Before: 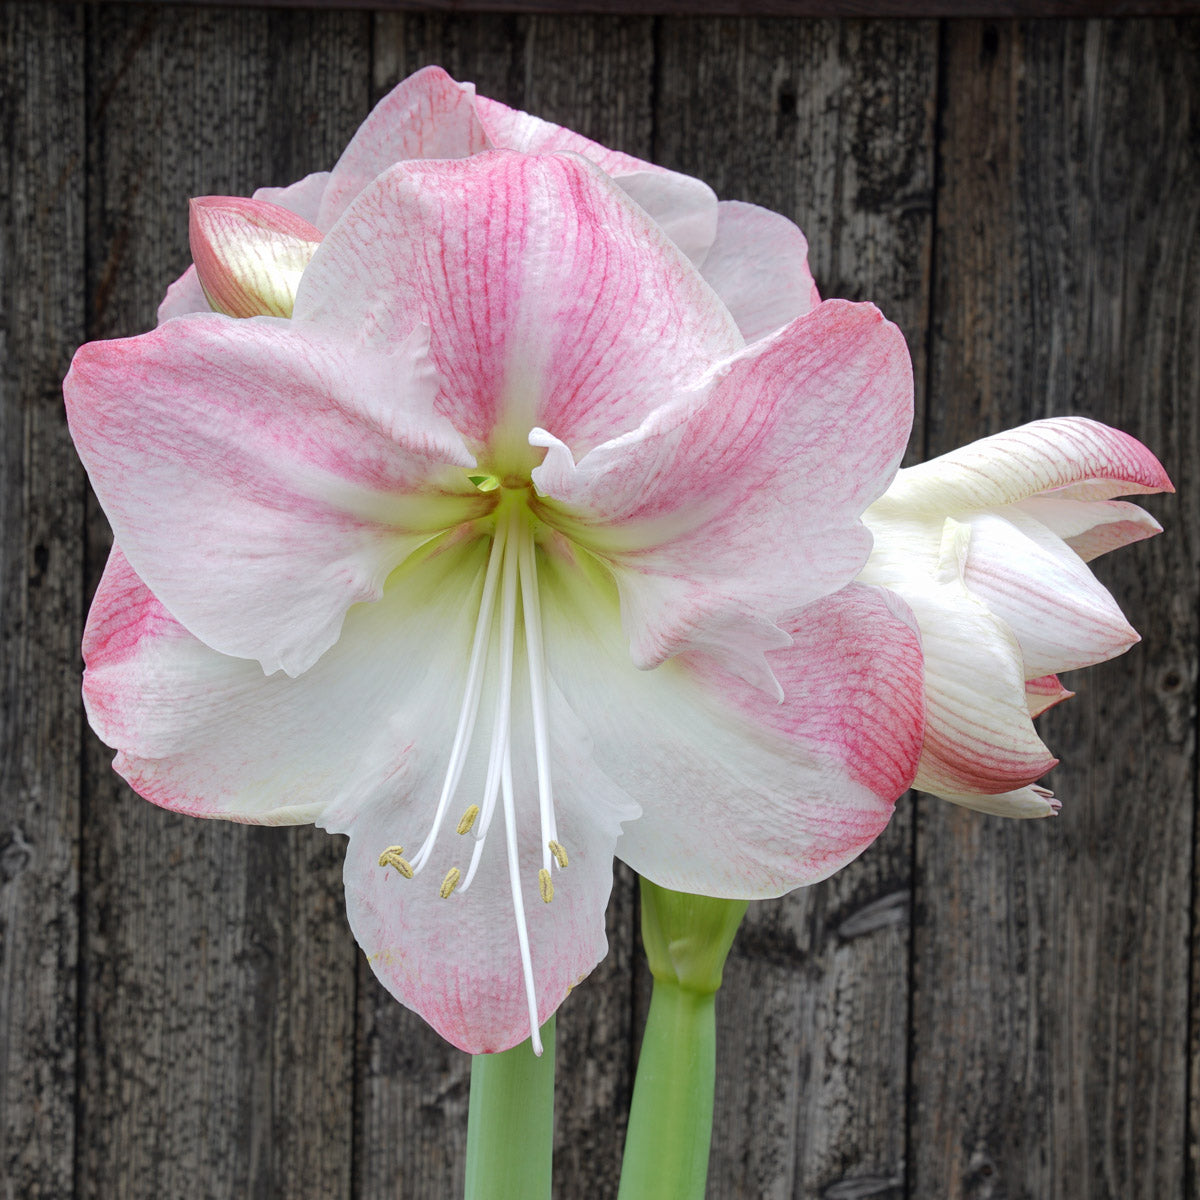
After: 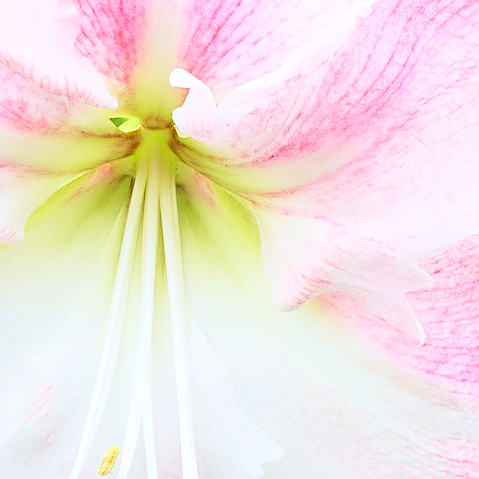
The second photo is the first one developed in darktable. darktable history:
crop: left 30%, top 30%, right 30%, bottom 30%
base curve: curves: ch0 [(0, 0) (0.018, 0.026) (0.143, 0.37) (0.33, 0.731) (0.458, 0.853) (0.735, 0.965) (0.905, 0.986) (1, 1)]
sharpen: radius 1.864, amount 0.398, threshold 1.271
